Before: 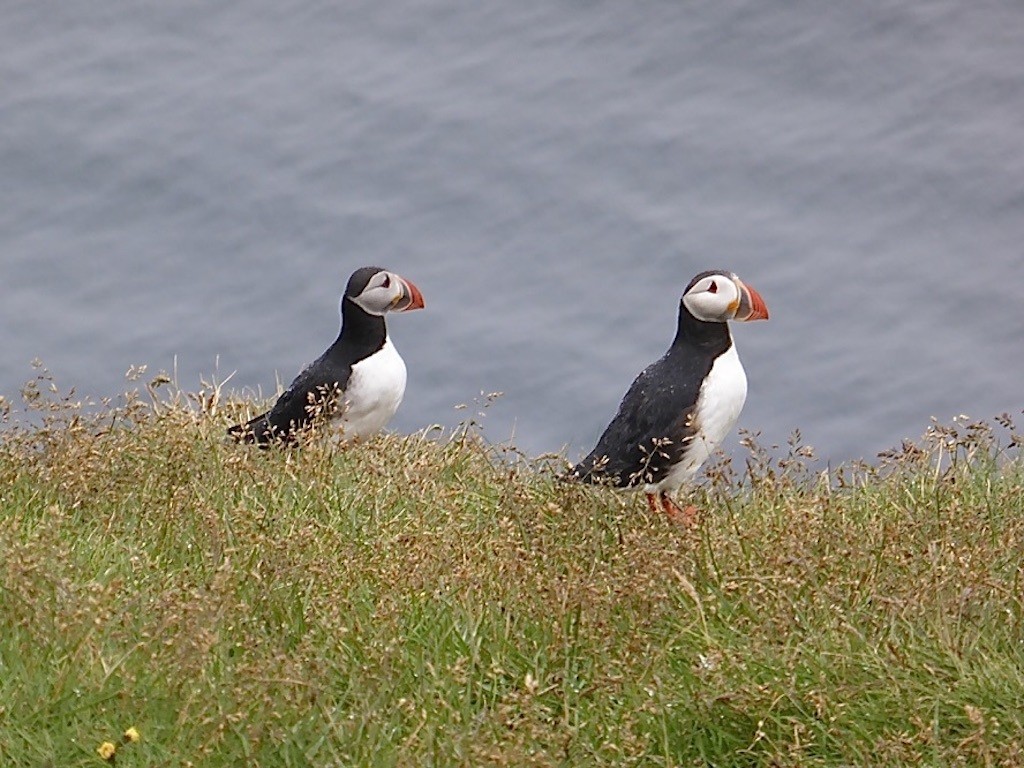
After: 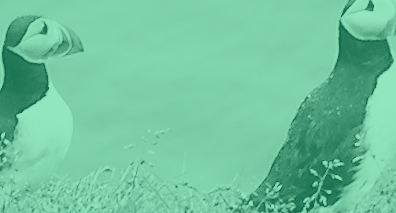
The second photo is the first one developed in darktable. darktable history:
crop: left 31.751%, top 32.172%, right 27.8%, bottom 35.83%
base curve: curves: ch0 [(0, 0) (0.028, 0.03) (0.121, 0.232) (0.46, 0.748) (0.859, 0.968) (1, 1)], preserve colors none
rotate and perspective: rotation -5°, crop left 0.05, crop right 0.952, crop top 0.11, crop bottom 0.89
colorize: hue 147.6°, saturation 65%, lightness 21.64%
contrast brightness saturation: brightness 0.18, saturation -0.5
color balance: lift [1.004, 1.002, 1.002, 0.998], gamma [1, 1.007, 1.002, 0.993], gain [1, 0.977, 1.013, 1.023], contrast -3.64%
tone equalizer: on, module defaults
white balance: red 0.98, blue 1.034
